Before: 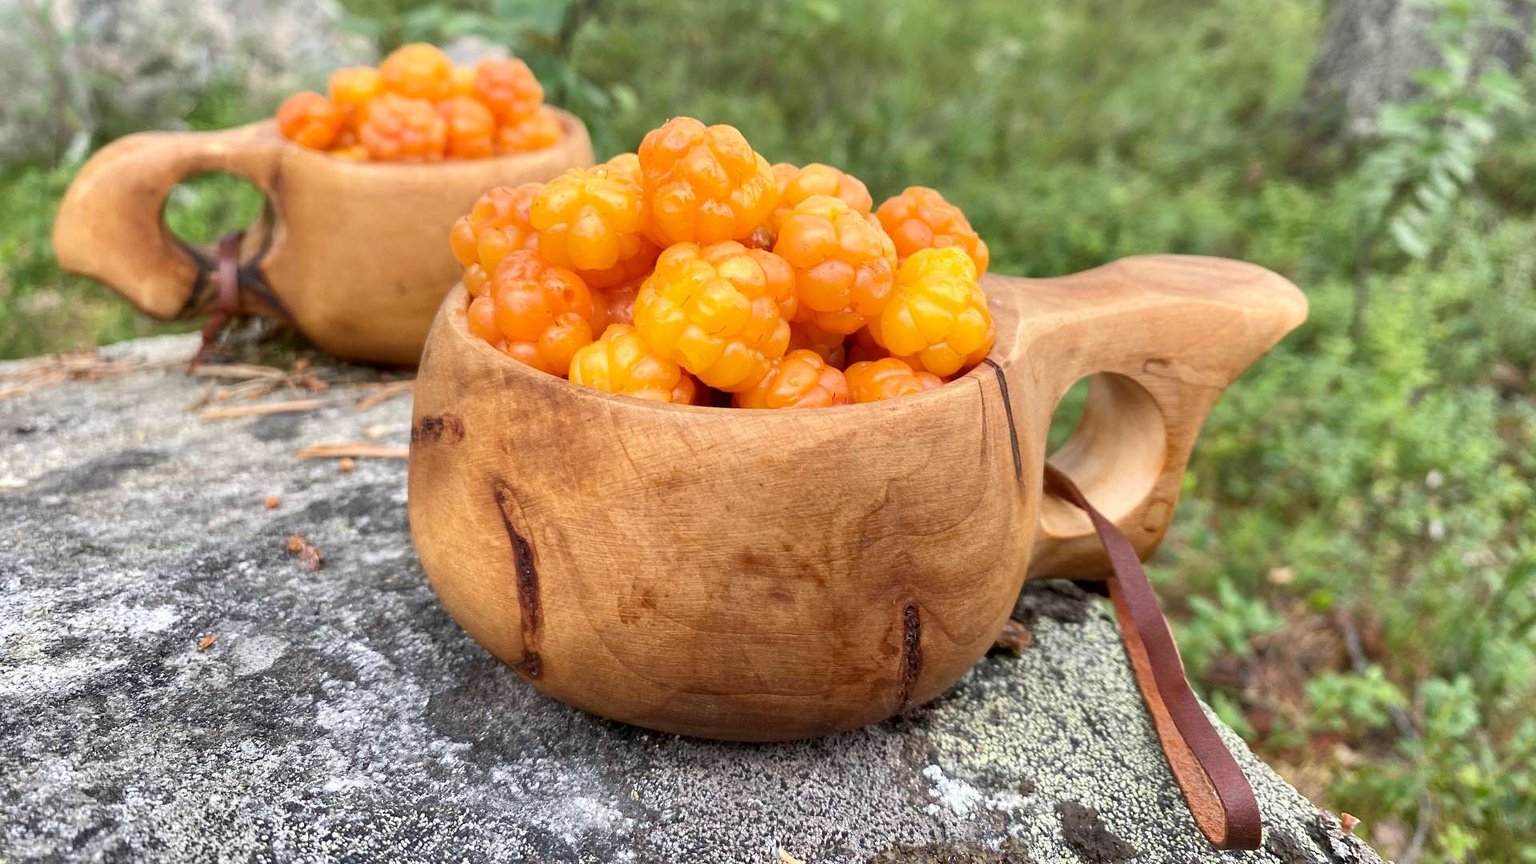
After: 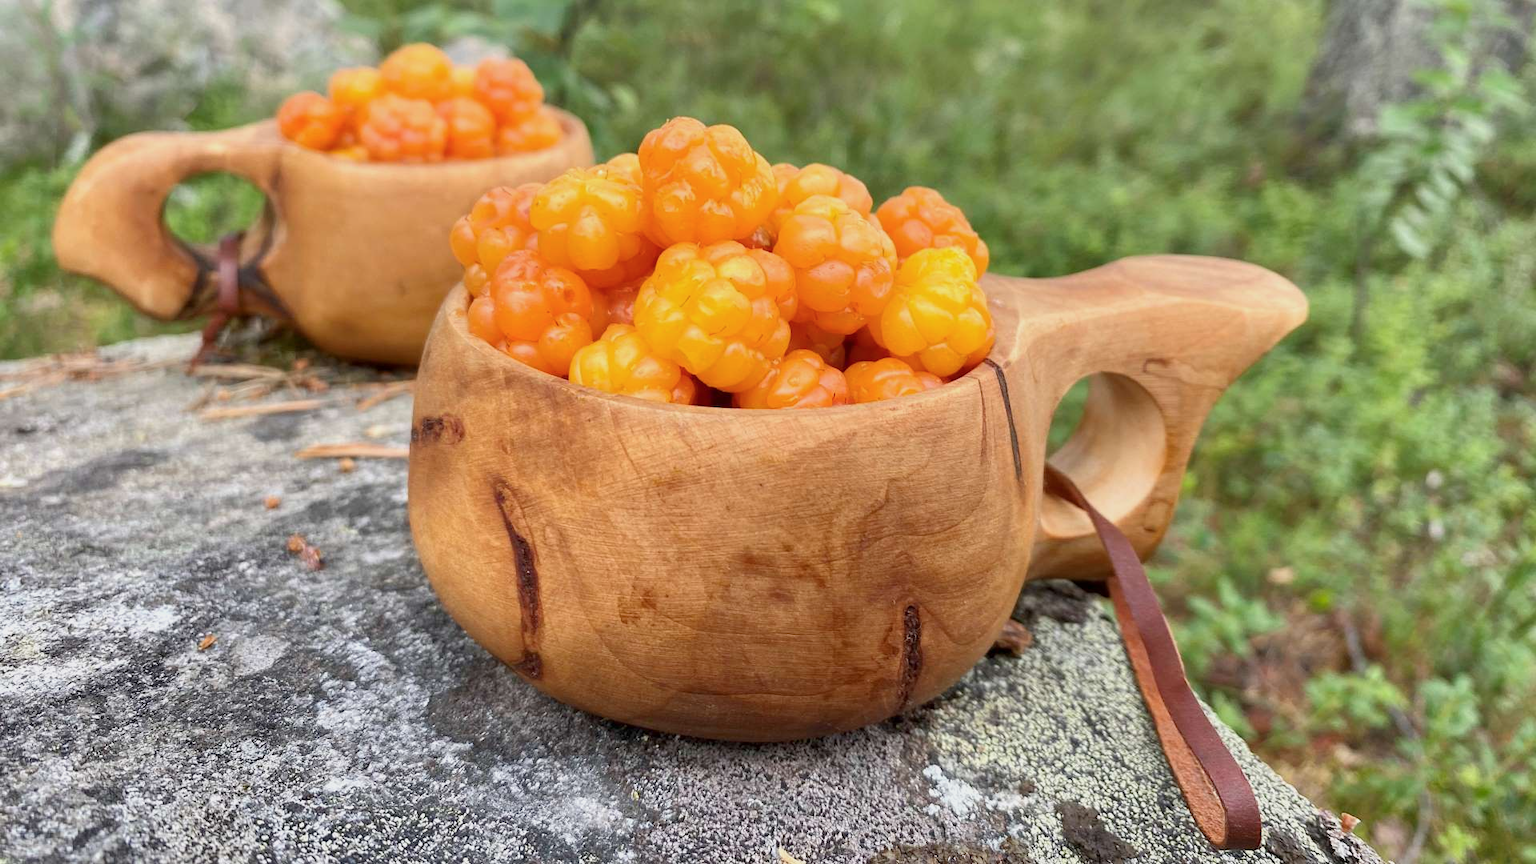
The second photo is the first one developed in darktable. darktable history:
color balance rgb: perceptual saturation grading › global saturation 0.645%, contrast -9.417%
